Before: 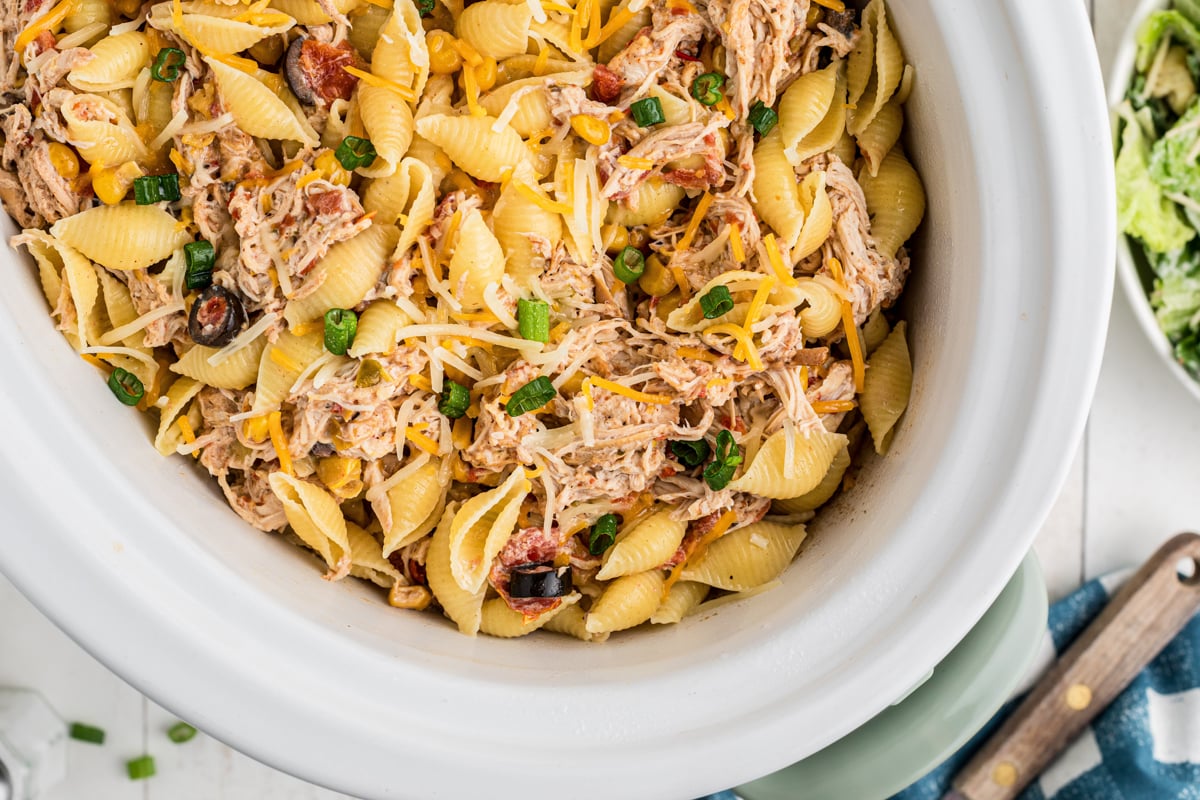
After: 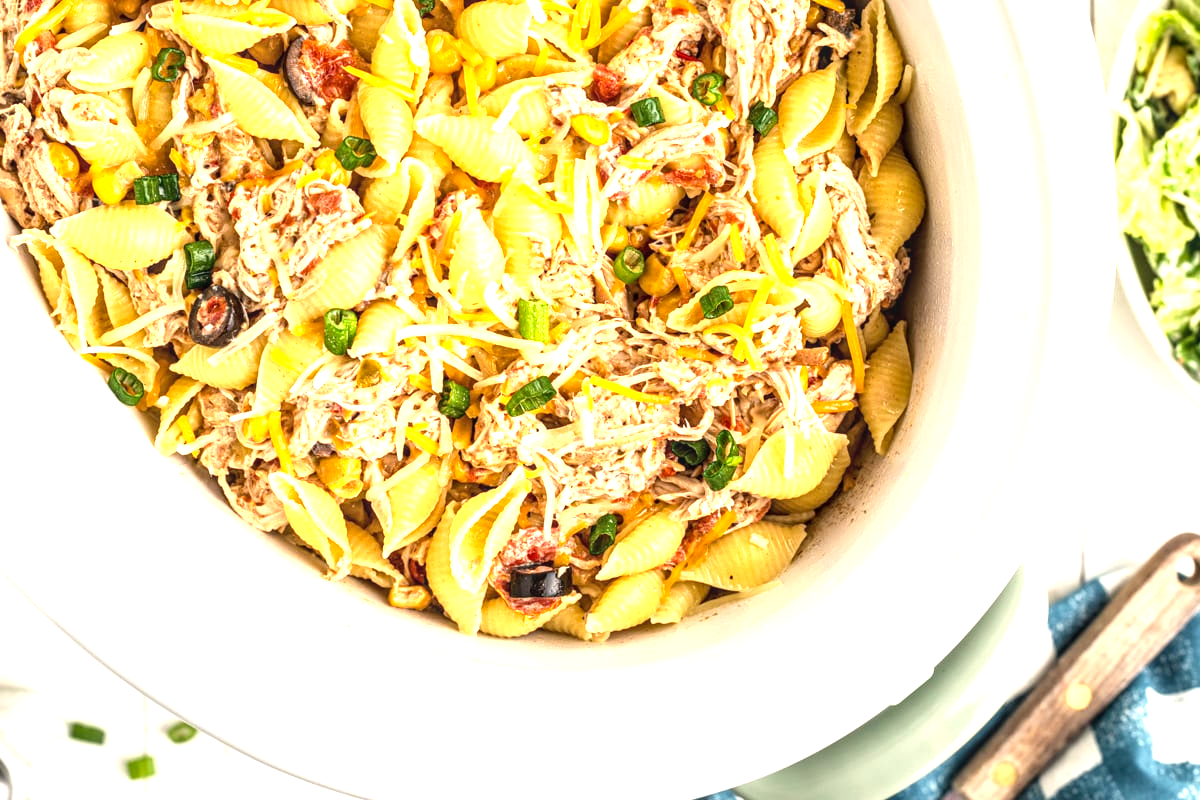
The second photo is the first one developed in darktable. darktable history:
local contrast: on, module defaults
exposure: black level correction 0, exposure 1.2 EV, compensate highlight preservation false
color calibration: gray › normalize channels true, x 0.328, y 0.344, temperature 5611.5 K, gamut compression 0.016
